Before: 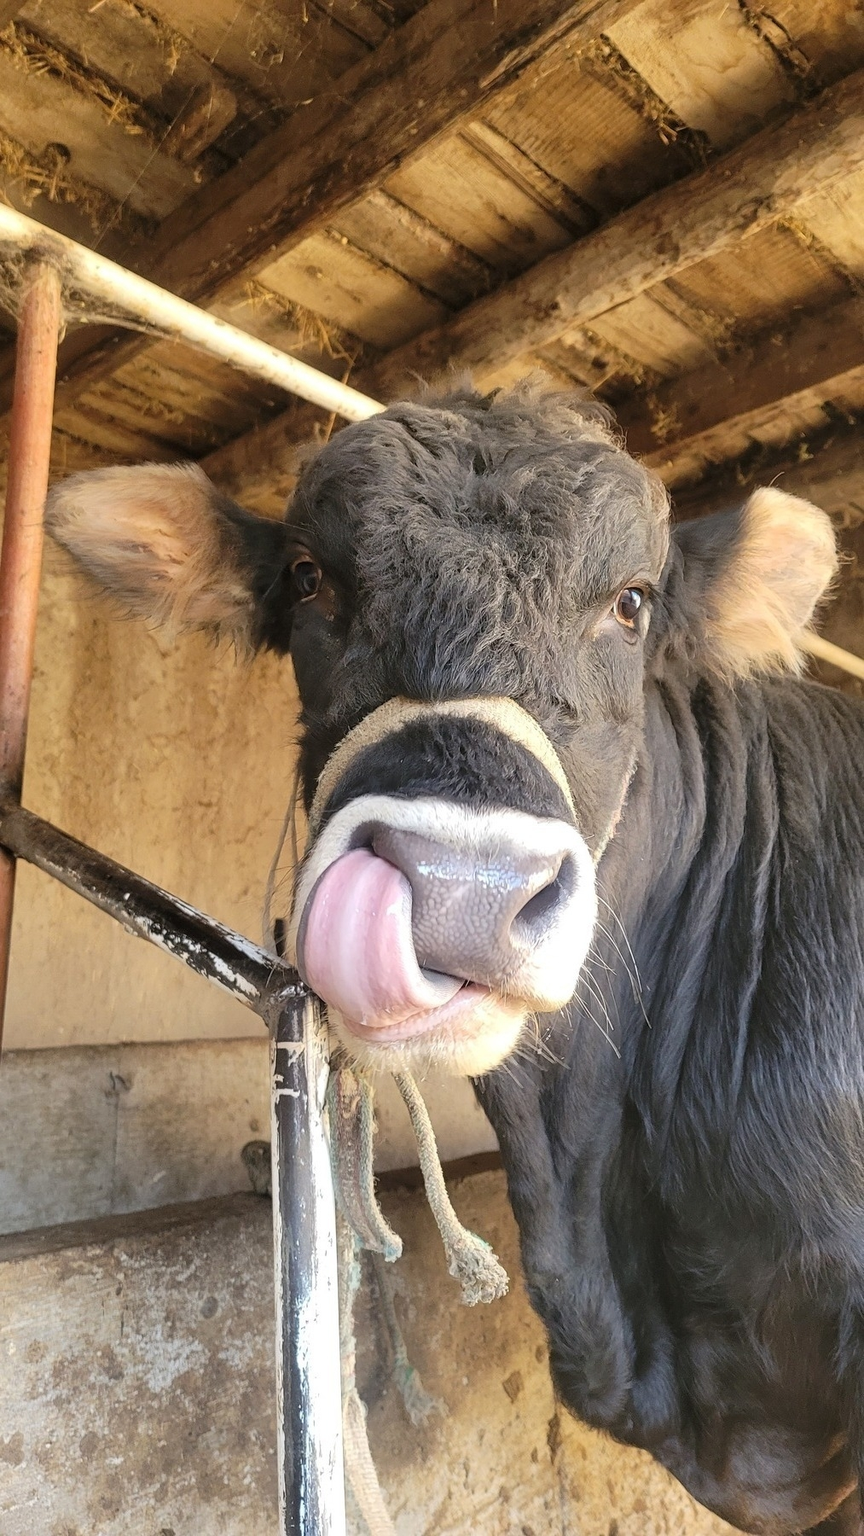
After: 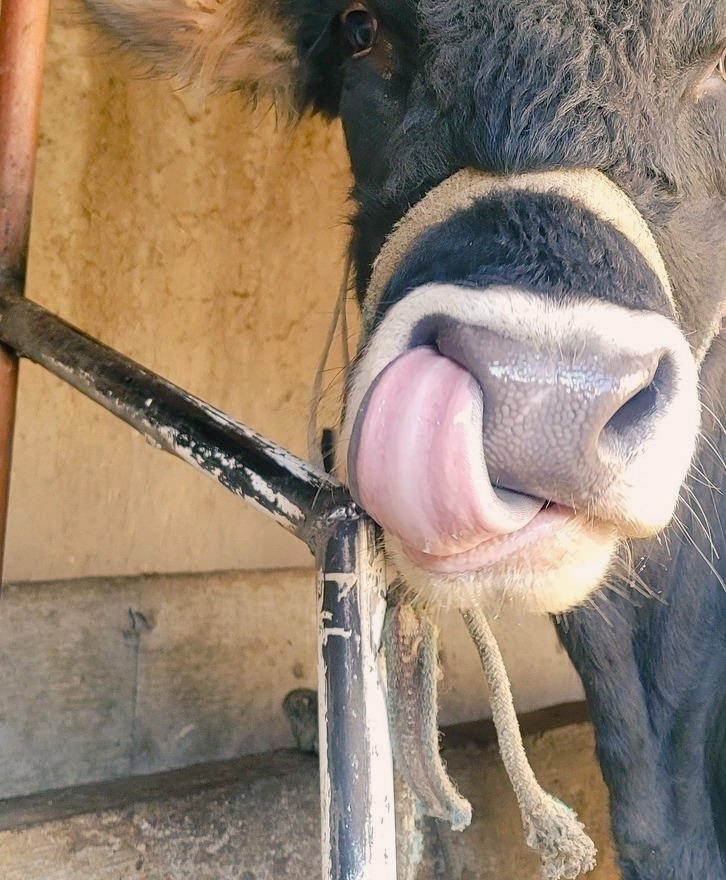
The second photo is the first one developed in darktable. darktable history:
crop: top 36.001%, right 28.316%, bottom 15.062%
color balance rgb: shadows lift › chroma 7.466%, shadows lift › hue 243.99°, highlights gain › chroma 1.355%, highlights gain › hue 51.67°, perceptual saturation grading › global saturation 20%, perceptual saturation grading › highlights -25.239%, perceptual saturation grading › shadows 49.516%, global vibrance -17.66%, contrast -5.843%
